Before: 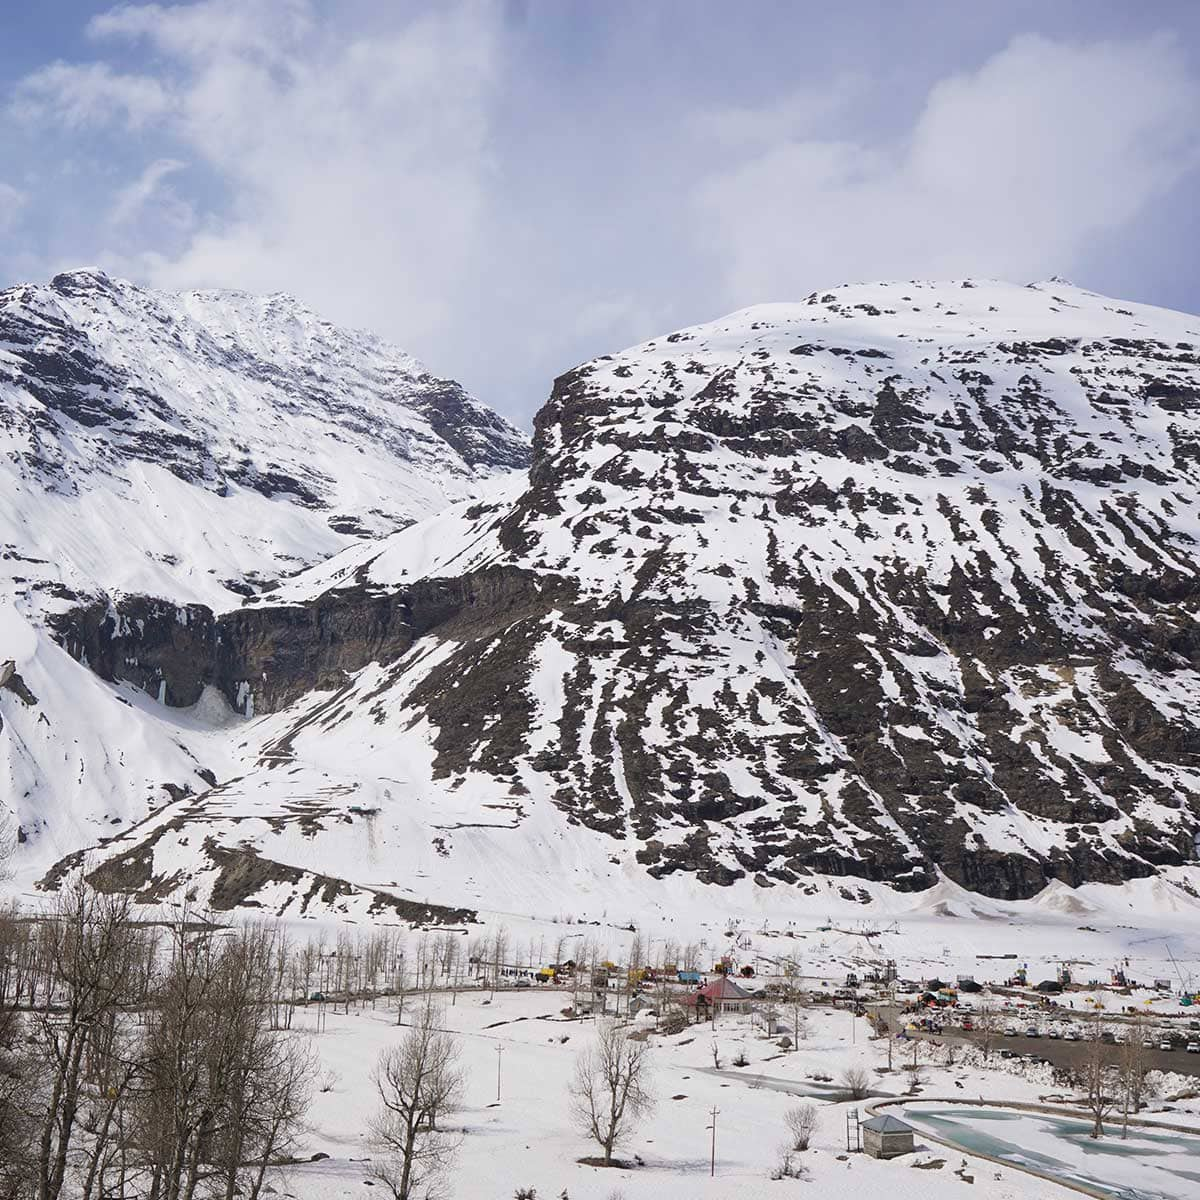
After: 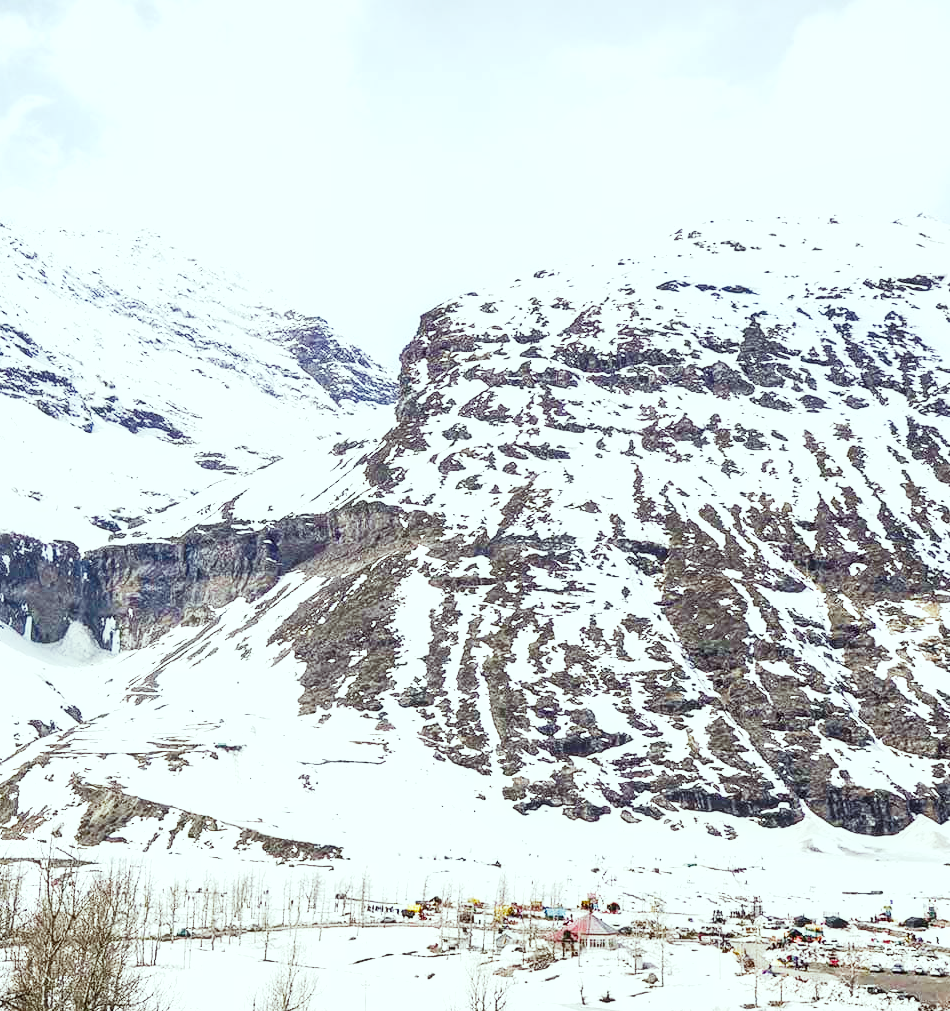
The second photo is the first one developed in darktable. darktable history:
crop: left 11.225%, top 5.381%, right 9.565%, bottom 10.314%
base curve: curves: ch0 [(0, 0) (0, 0.001) (0.001, 0.001) (0.004, 0.002) (0.007, 0.004) (0.015, 0.013) (0.033, 0.045) (0.052, 0.096) (0.075, 0.17) (0.099, 0.241) (0.163, 0.42) (0.219, 0.55) (0.259, 0.616) (0.327, 0.722) (0.365, 0.765) (0.522, 0.873) (0.547, 0.881) (0.689, 0.919) (0.826, 0.952) (1, 1)], preserve colors none
local contrast: detail 130%
exposure: black level correction 0, exposure 0.95 EV, compensate exposure bias true, compensate highlight preservation false
shadows and highlights: shadows 29.61, highlights -30.47, low approximation 0.01, soften with gaussian
color correction: highlights a* -6.69, highlights b* 0.49
